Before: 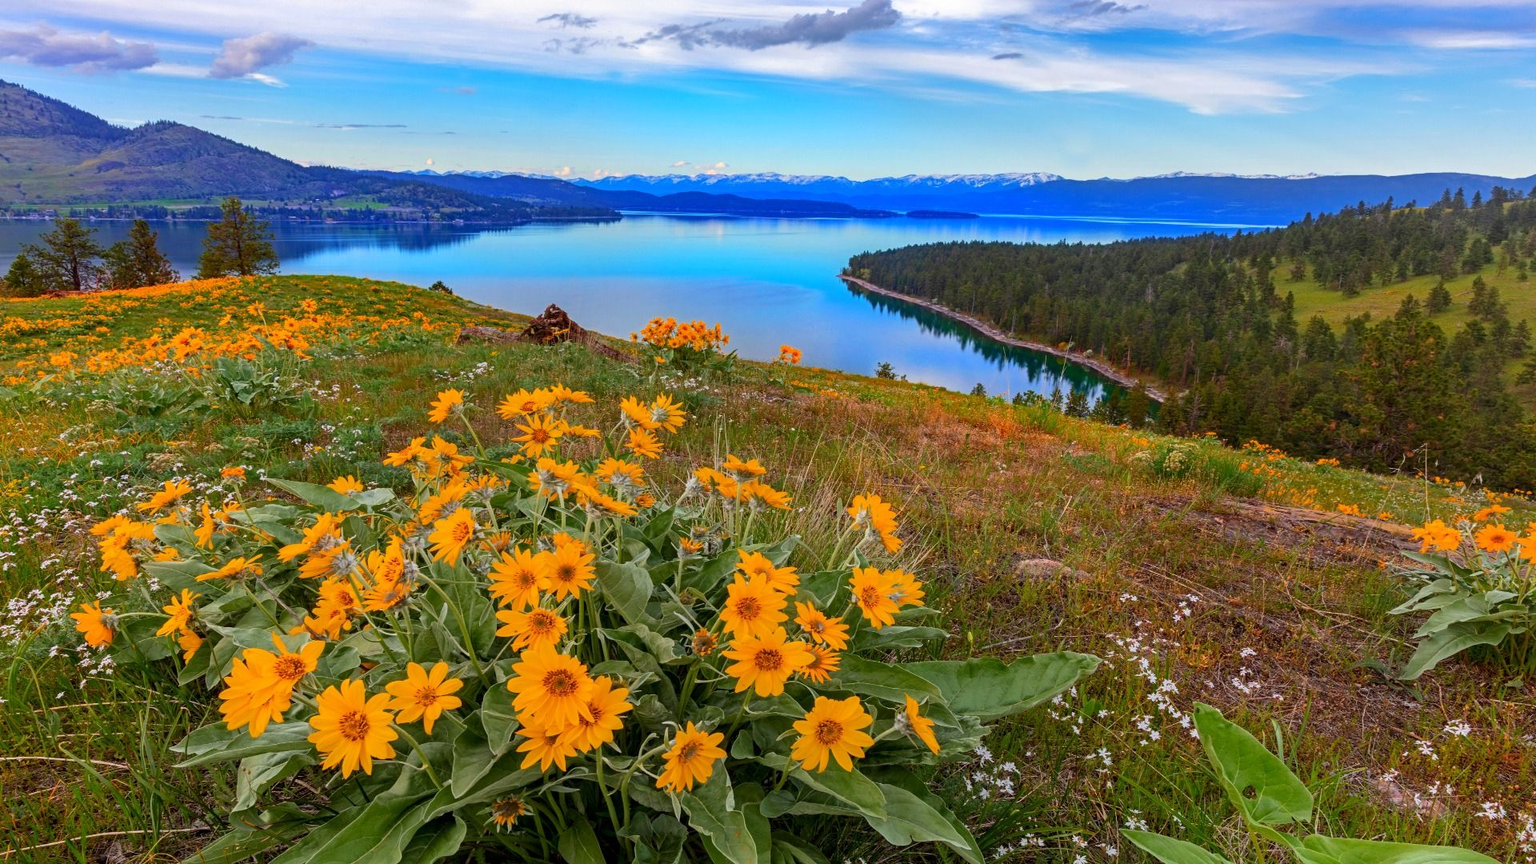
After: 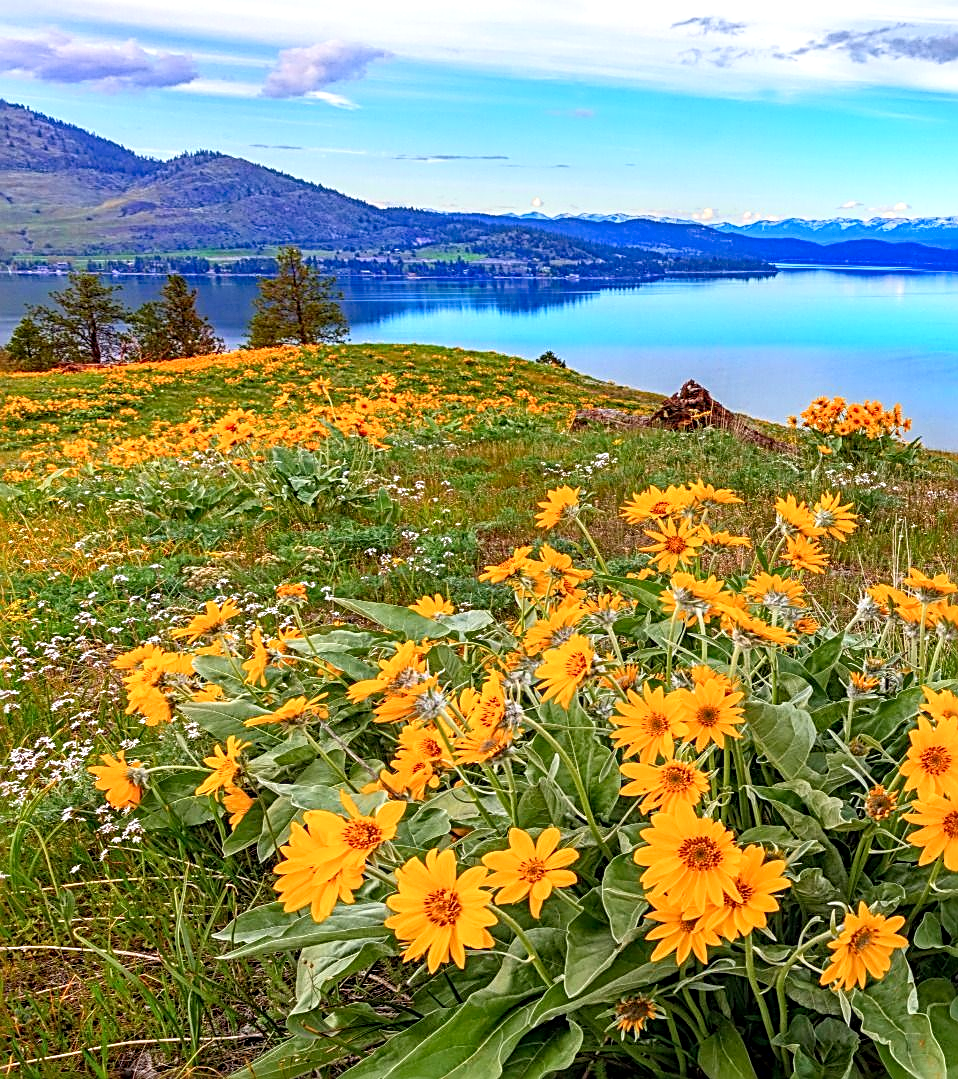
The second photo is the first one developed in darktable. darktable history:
local contrast: on, module defaults
base curve: curves: ch0 [(0, 0) (0.283, 0.295) (1, 1)], preserve colors none
crop and rotate: left 0.037%, top 0%, right 50.025%
exposure: black level correction 0, exposure 0 EV, compensate highlight preservation false
levels: levels [0, 0.435, 0.917]
shadows and highlights: shadows -1.12, highlights 40.22
sharpen: radius 2.628, amount 0.7
